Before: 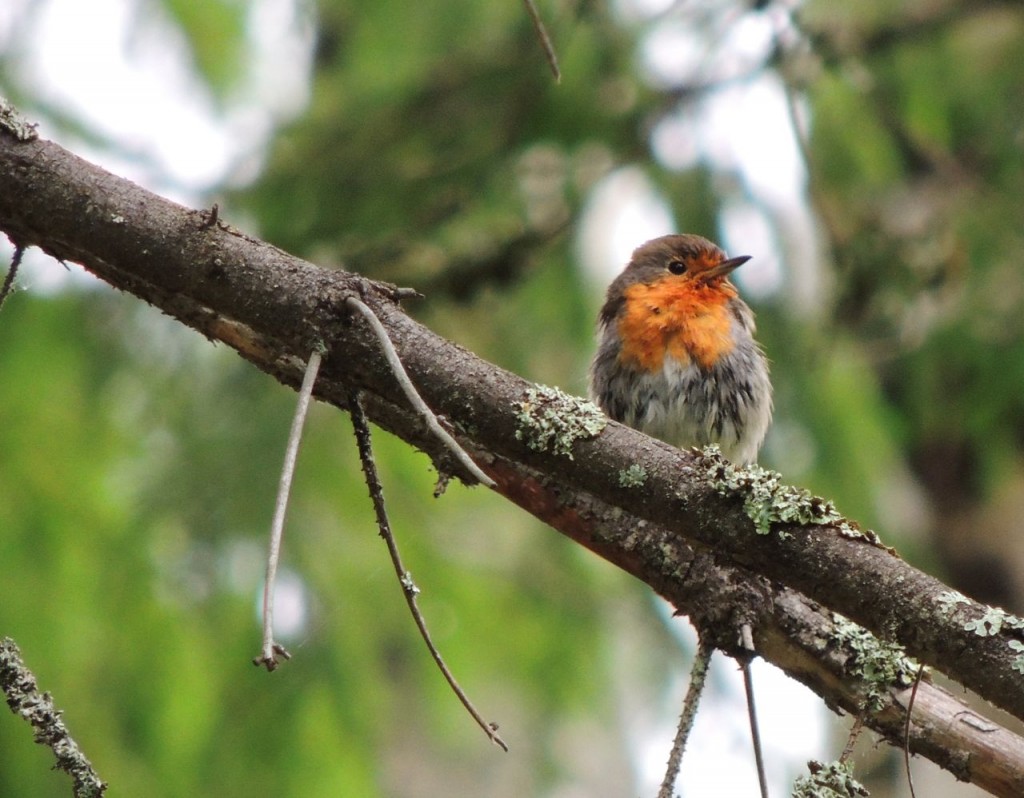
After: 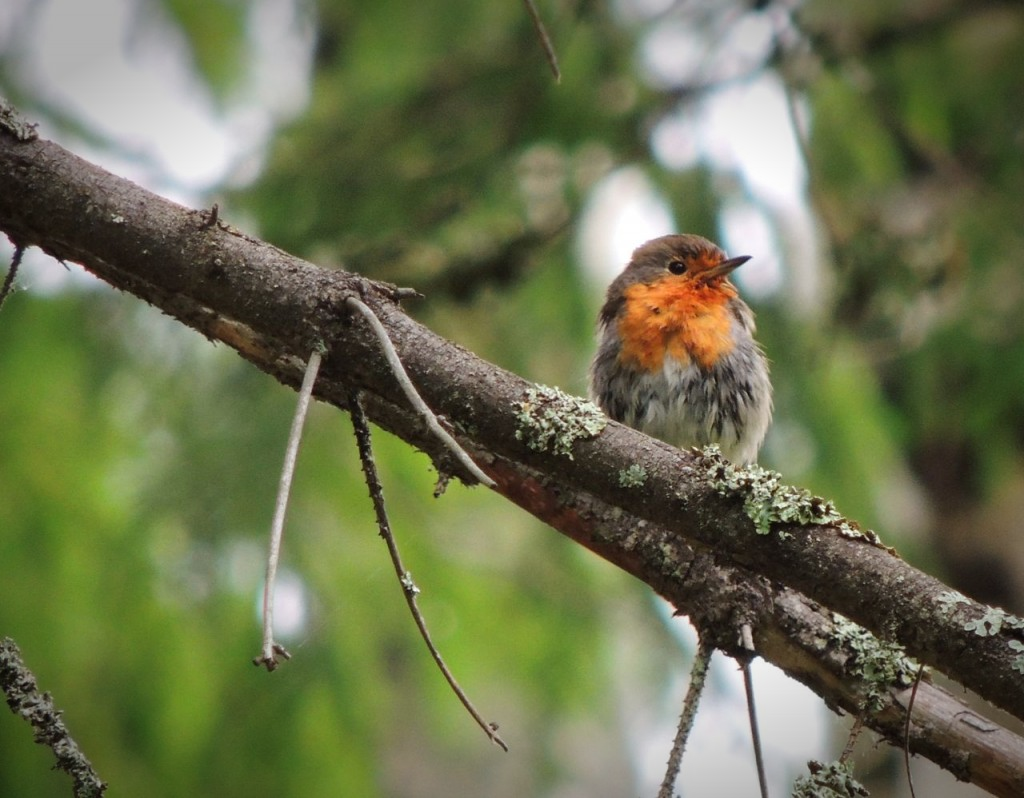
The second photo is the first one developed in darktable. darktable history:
vignetting: fall-off start 78.86%, brightness -0.562, saturation -0.001, width/height ratio 1.329
